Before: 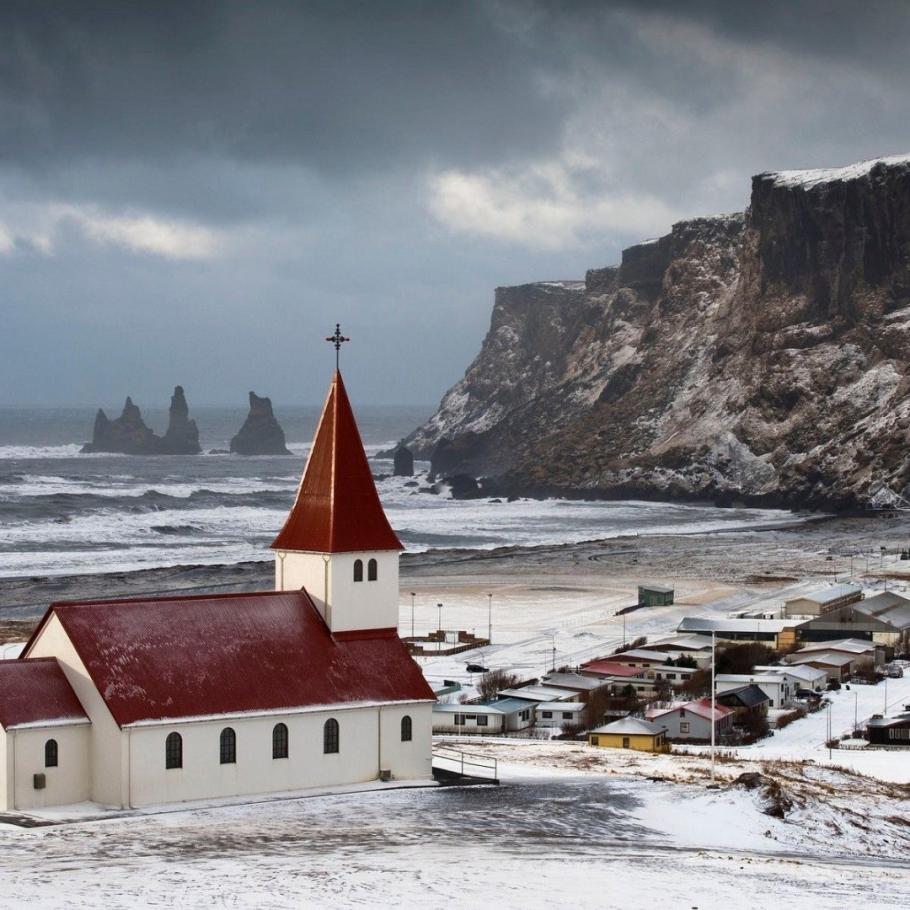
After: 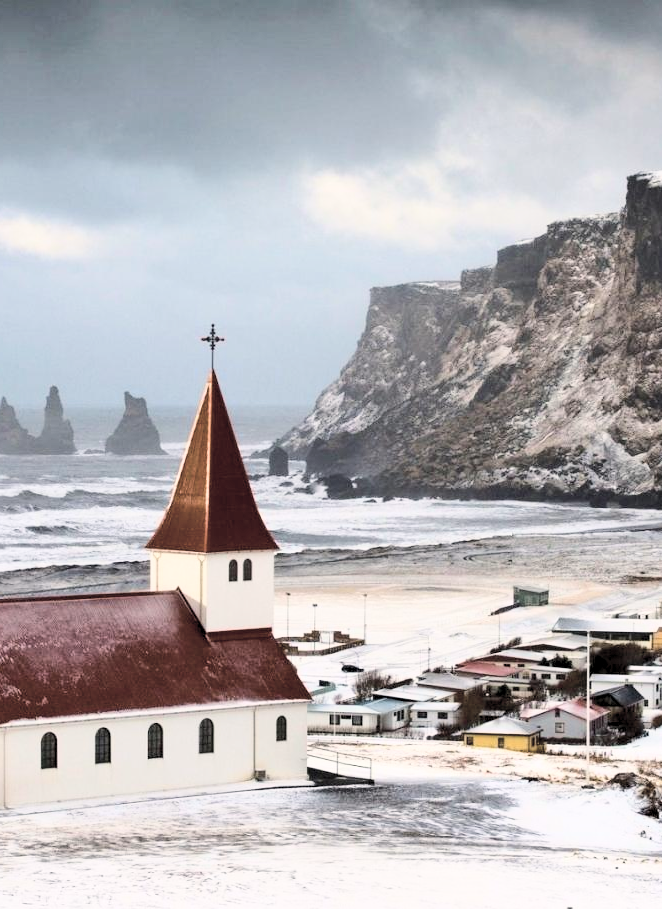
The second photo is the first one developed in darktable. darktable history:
contrast brightness saturation: brightness 0.19, saturation -0.483
tone equalizer: edges refinement/feathering 500, mask exposure compensation -1.57 EV, preserve details guided filter
crop: left 13.806%, right 13.372%
color balance rgb: highlights gain › chroma 1.348%, highlights gain › hue 56.84°, global offset › luminance -0.489%, linear chroma grading › global chroma 15.616%, perceptual saturation grading › global saturation 17.847%, global vibrance 24.58%
base curve: curves: ch0 [(0, 0) (0.028, 0.03) (0.121, 0.232) (0.46, 0.748) (0.859, 0.968) (1, 1)]
